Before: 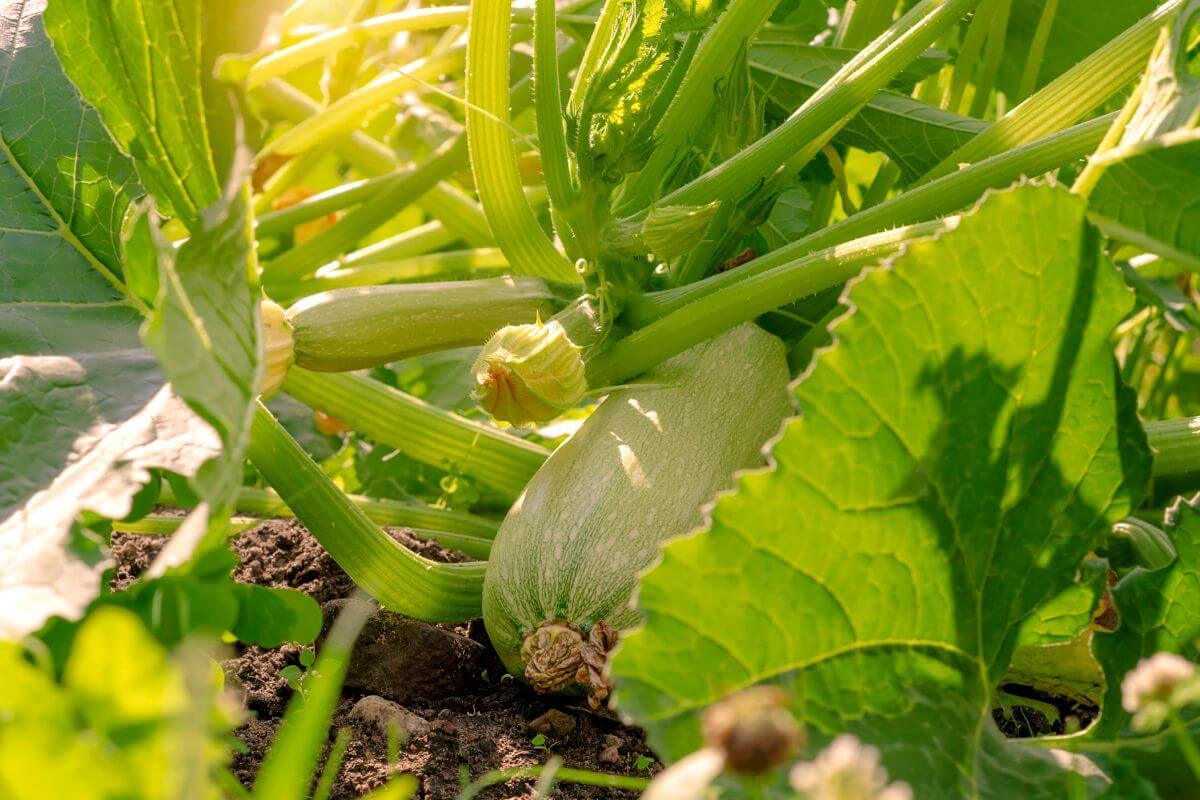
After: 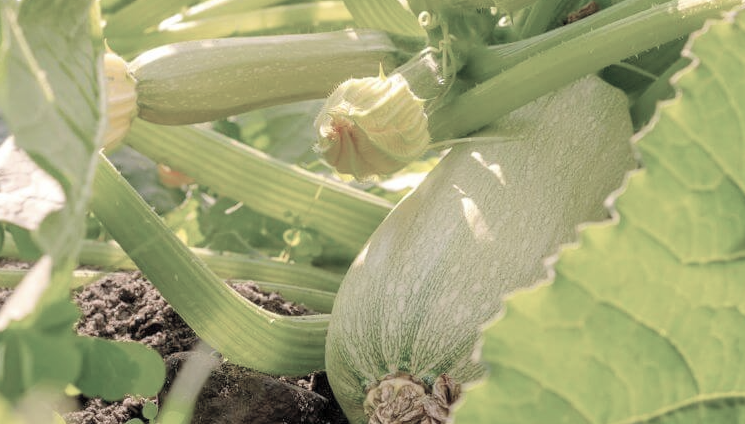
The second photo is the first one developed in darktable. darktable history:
contrast brightness saturation: brightness 0.184, saturation -0.499
crop: left 13.153%, top 30.929%, right 24.711%, bottom 15.993%
exposure: compensate exposure bias true, compensate highlight preservation false
